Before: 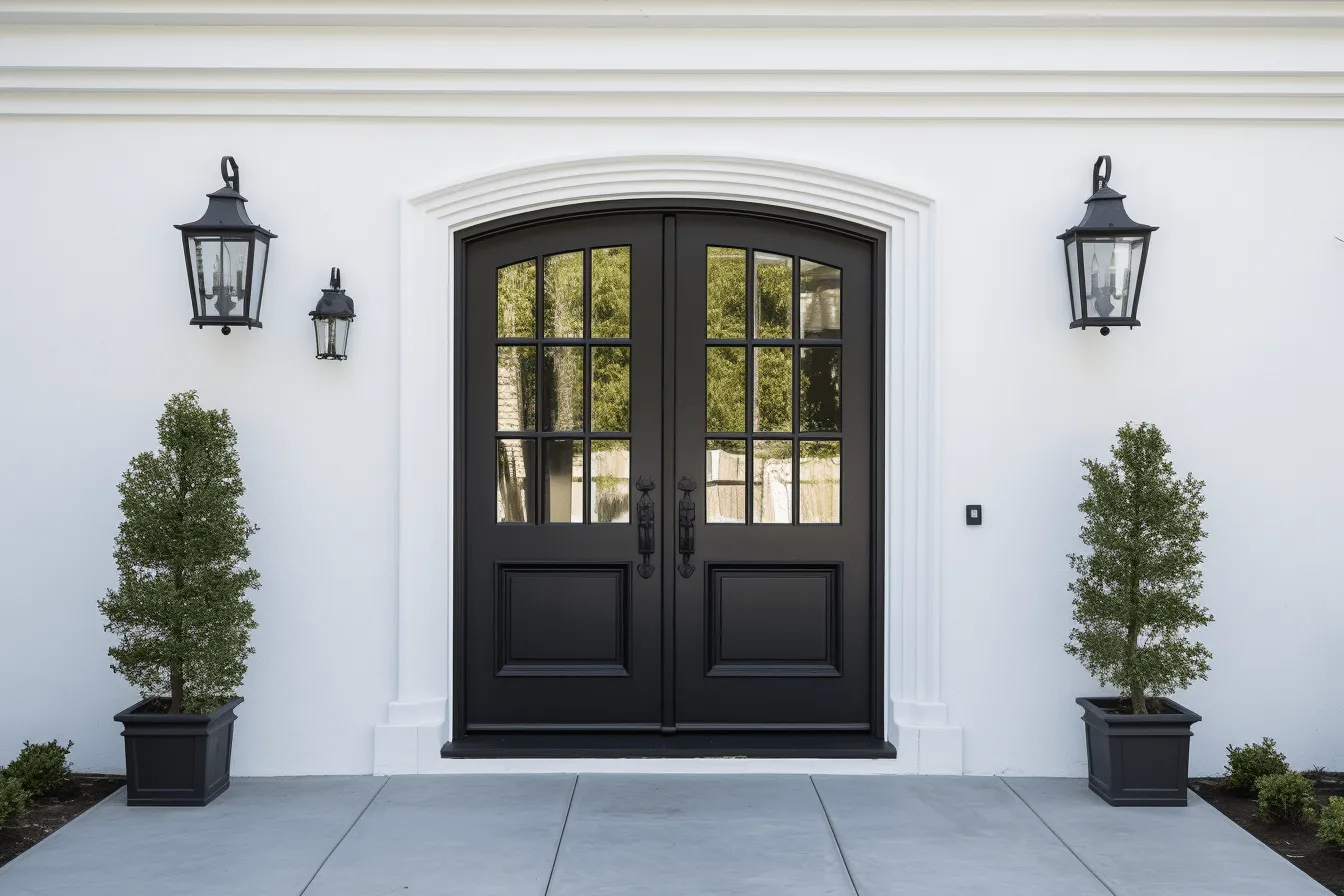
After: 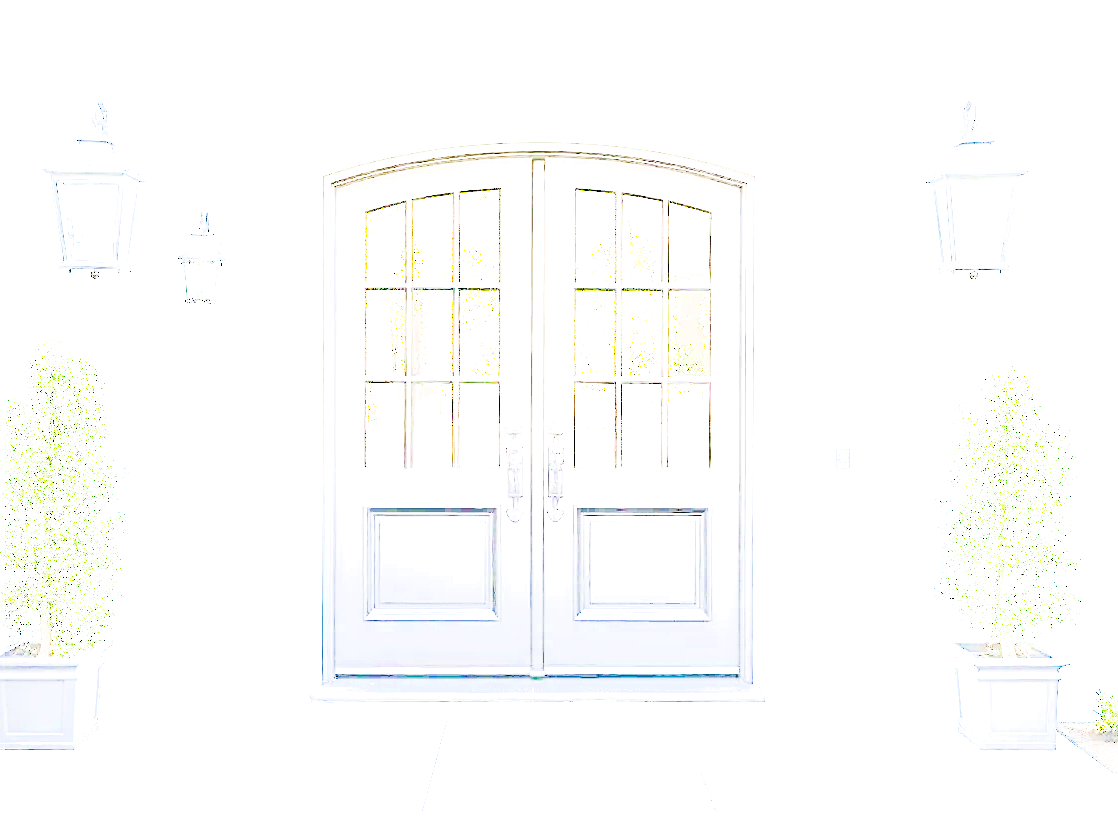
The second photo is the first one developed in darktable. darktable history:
crop: left 9.815%, top 6.323%, right 6.965%, bottom 2.366%
exposure: exposure 7.953 EV, compensate highlight preservation false
filmic rgb: black relative exposure -4.55 EV, white relative exposure 4.81 EV, hardness 2.35, latitude 36.13%, contrast 1.042, highlights saturation mix 1.59%, shadows ↔ highlights balance 1.28%
tone curve: curves: ch0 [(0, 0) (0.195, 0.109) (0.751, 0.848) (1, 1)], preserve colors none
sharpen: on, module defaults
color calibration: illuminant same as pipeline (D50), adaptation XYZ, x 0.347, y 0.358, temperature 5008.11 K
